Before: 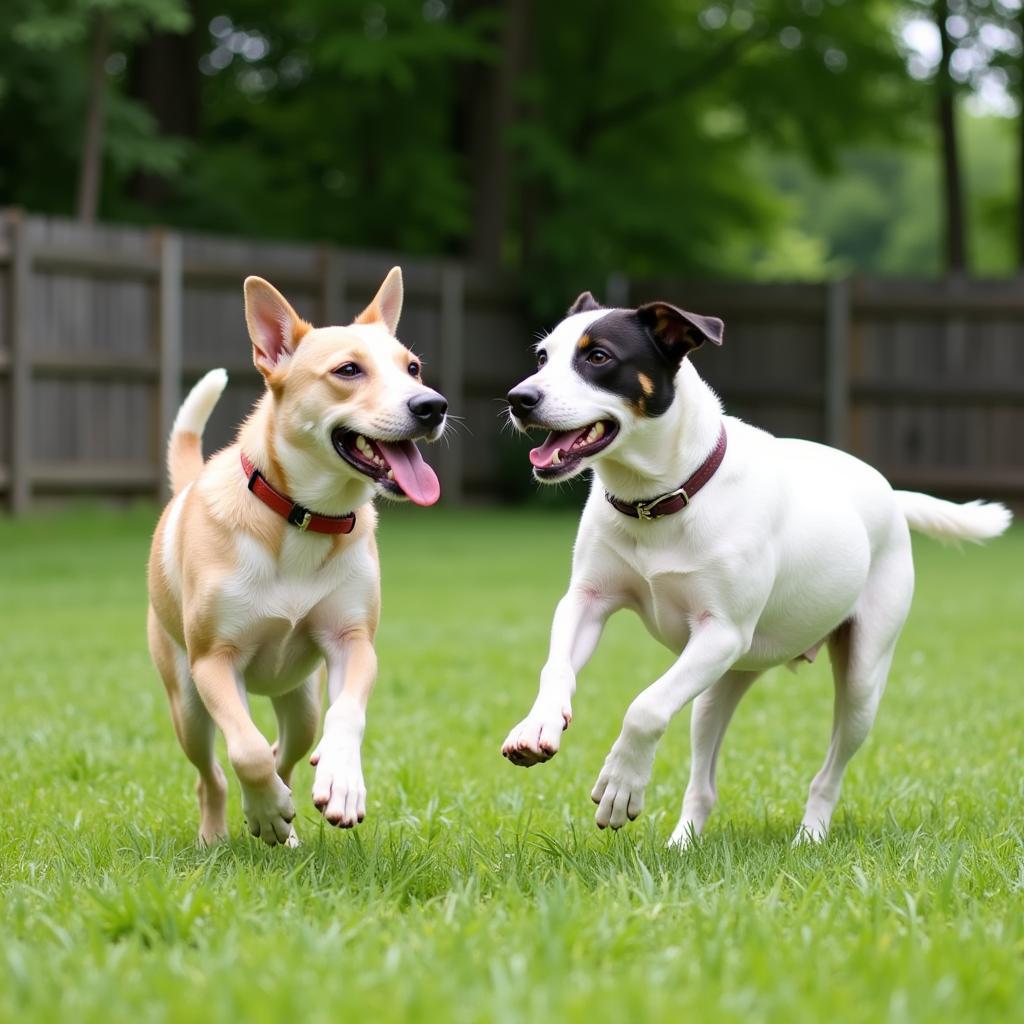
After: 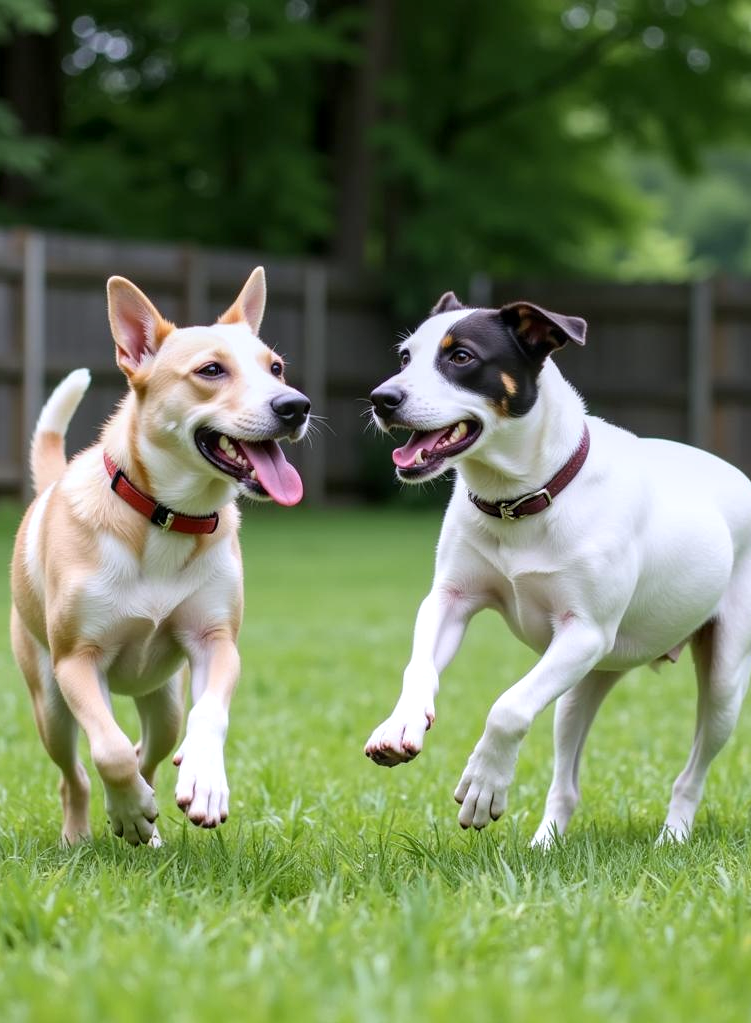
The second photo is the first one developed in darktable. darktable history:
local contrast: on, module defaults
crop: left 13.385%, top 0%, right 13.266%
color calibration: illuminant as shot in camera, x 0.358, y 0.373, temperature 4628.91 K
